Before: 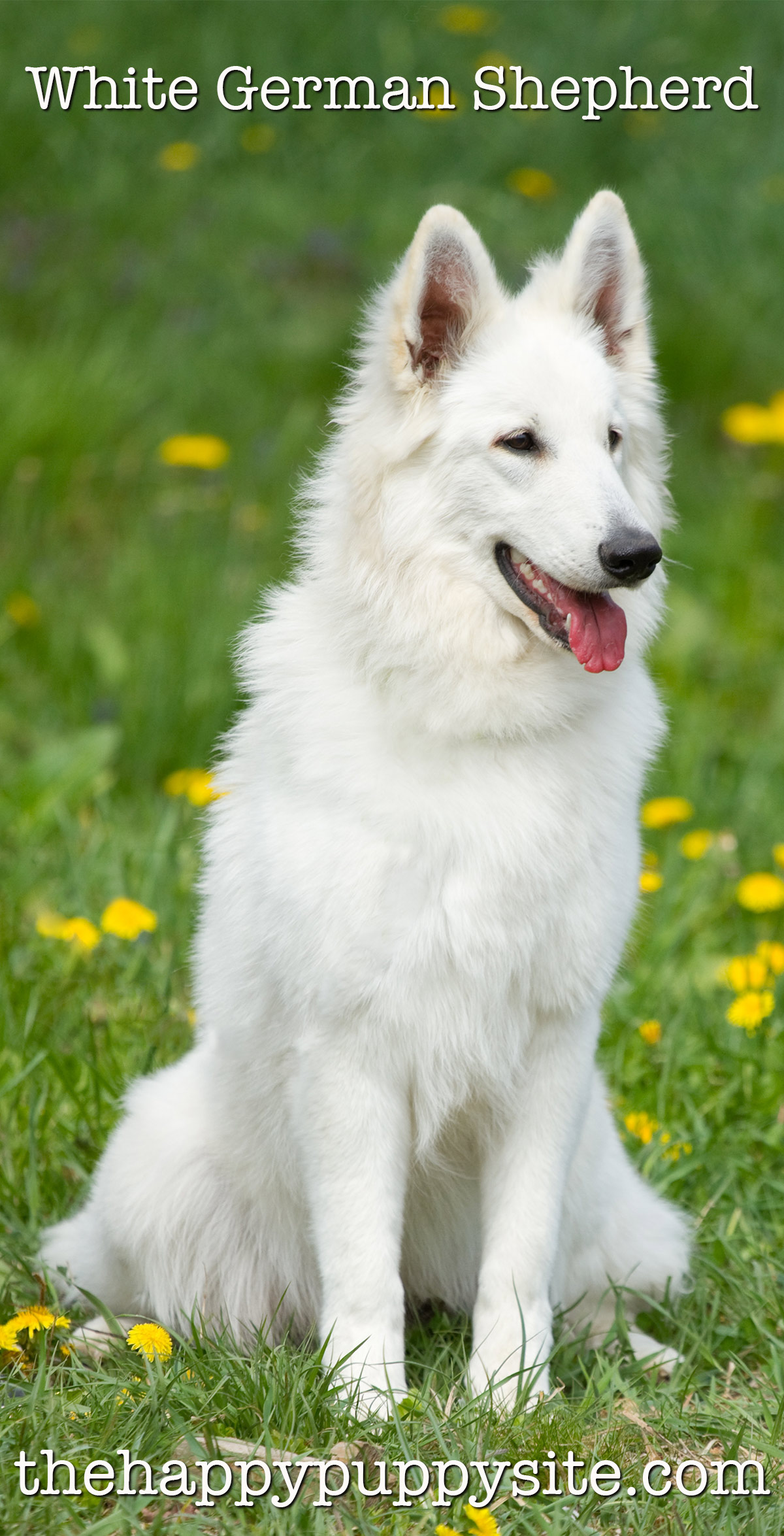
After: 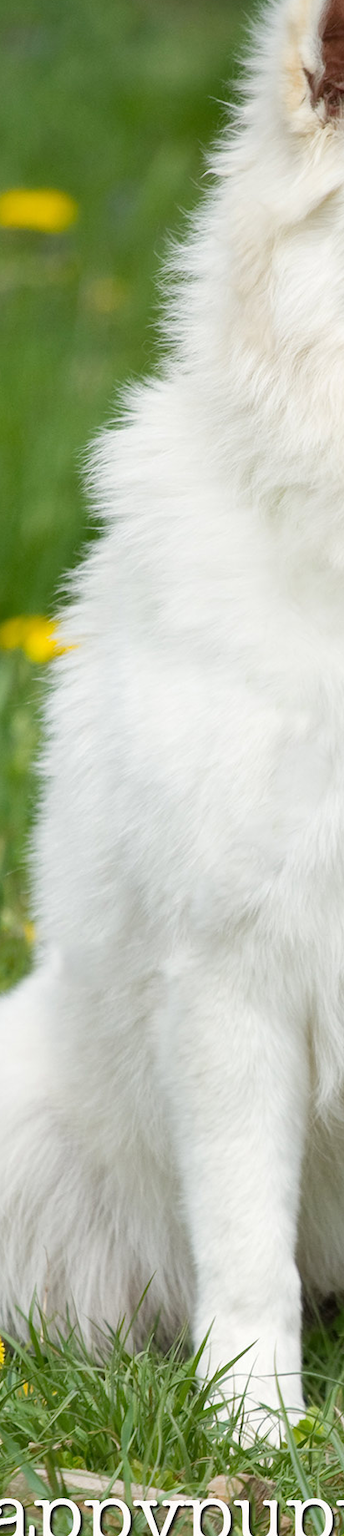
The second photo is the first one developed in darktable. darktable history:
crop and rotate: left 21.571%, top 18.696%, right 44.003%, bottom 2.989%
